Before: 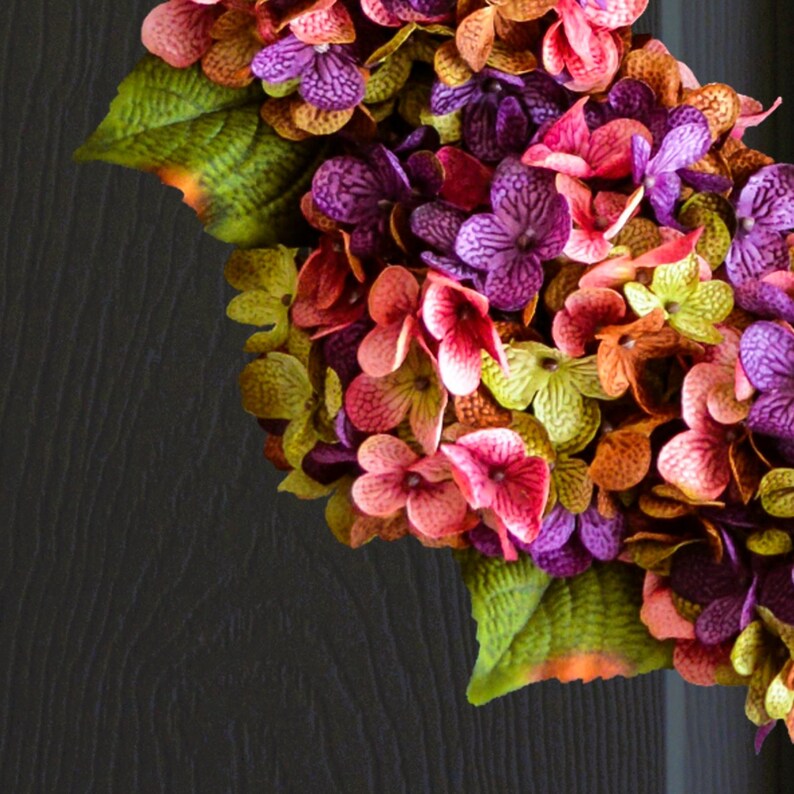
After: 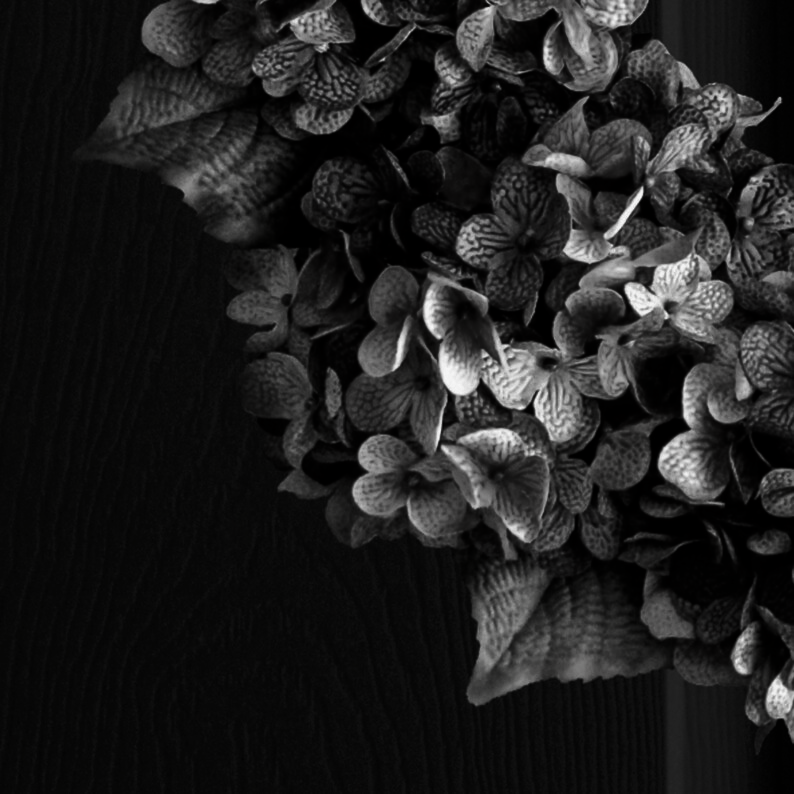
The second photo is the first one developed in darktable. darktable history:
contrast brightness saturation: contrast -0.028, brightness -0.571, saturation -0.994
